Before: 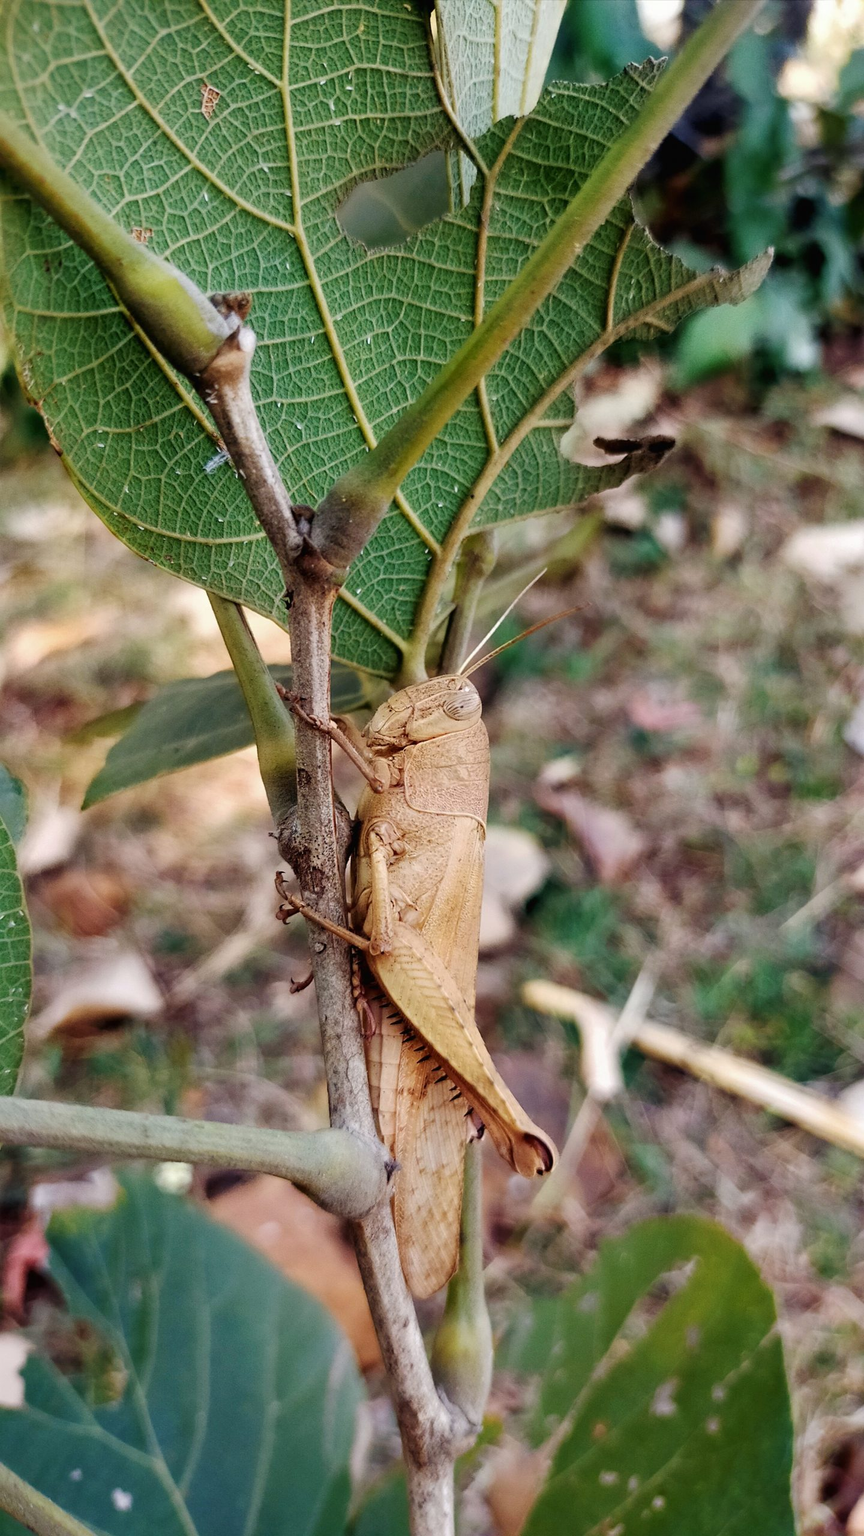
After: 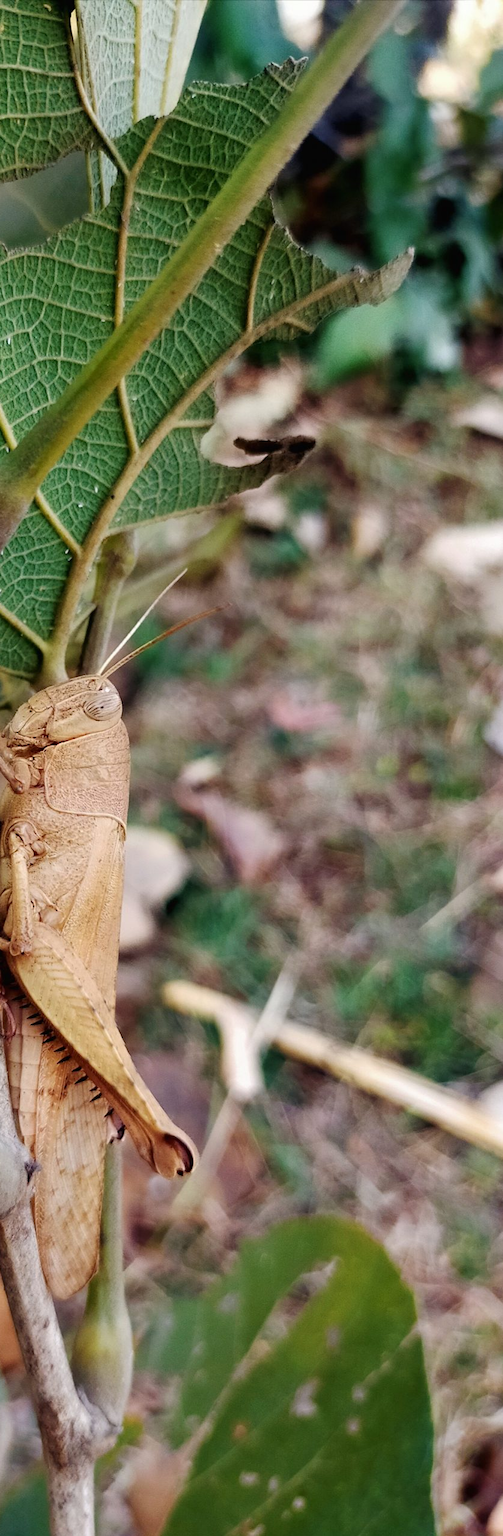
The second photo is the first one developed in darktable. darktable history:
crop: left 41.695%
